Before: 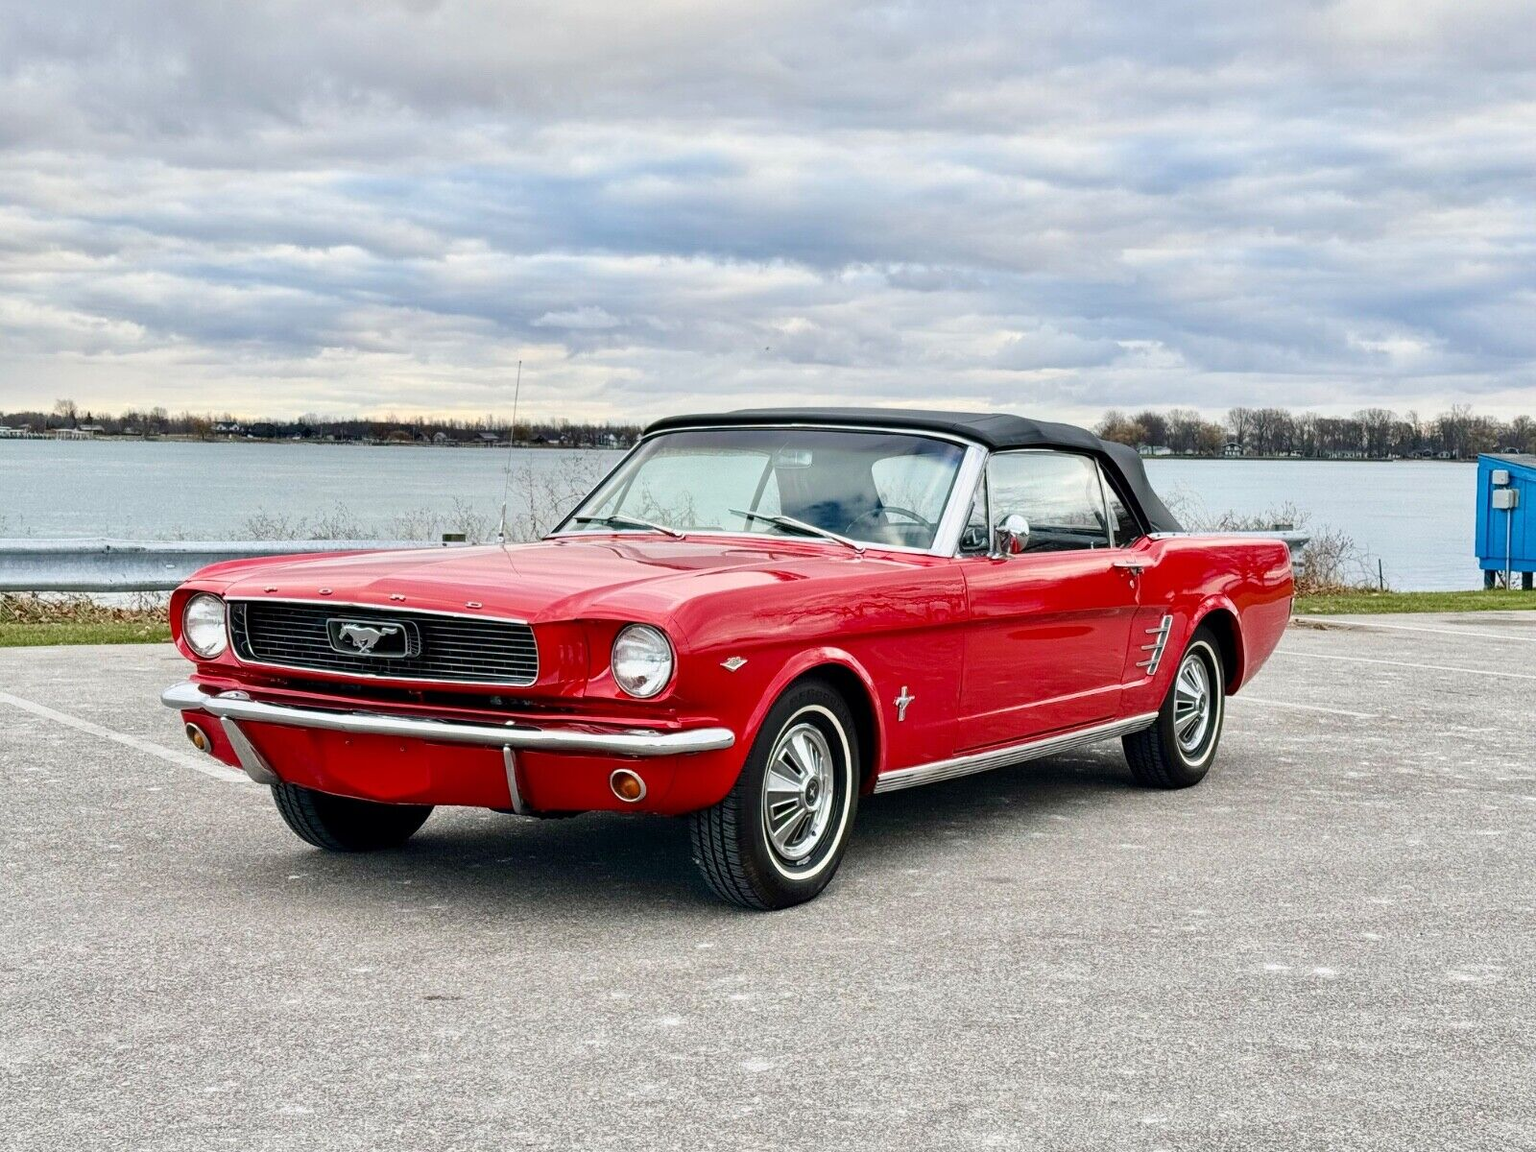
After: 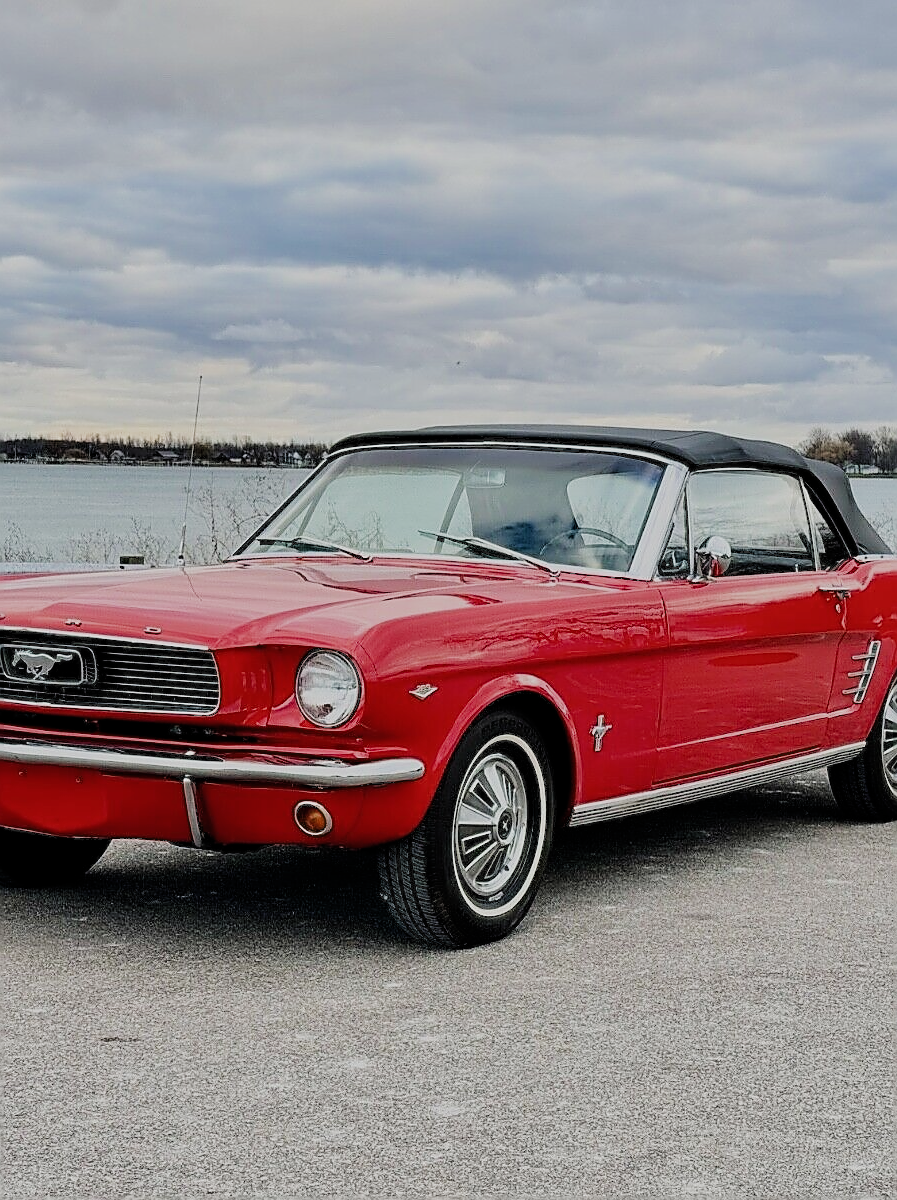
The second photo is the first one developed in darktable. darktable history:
crop: left 21.323%, right 22.578%
filmic rgb: black relative exposure -7.65 EV, white relative exposure 4.56 EV, hardness 3.61, add noise in highlights 0, preserve chrominance max RGB, color science v3 (2019), use custom middle-gray values true, contrast in highlights soft
sharpen: radius 1.348, amount 1.257, threshold 0.669
exposure: exposure -0.251 EV, compensate highlight preservation false
